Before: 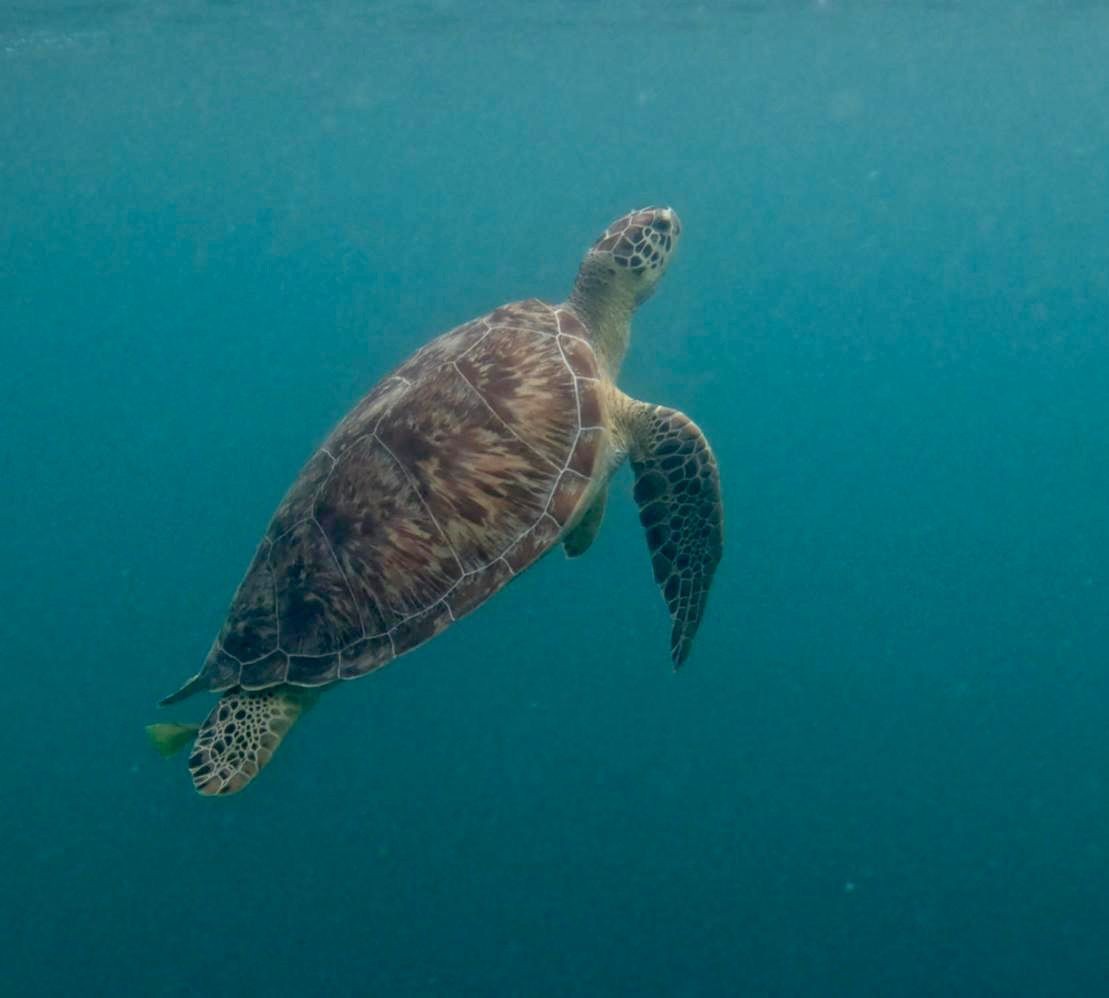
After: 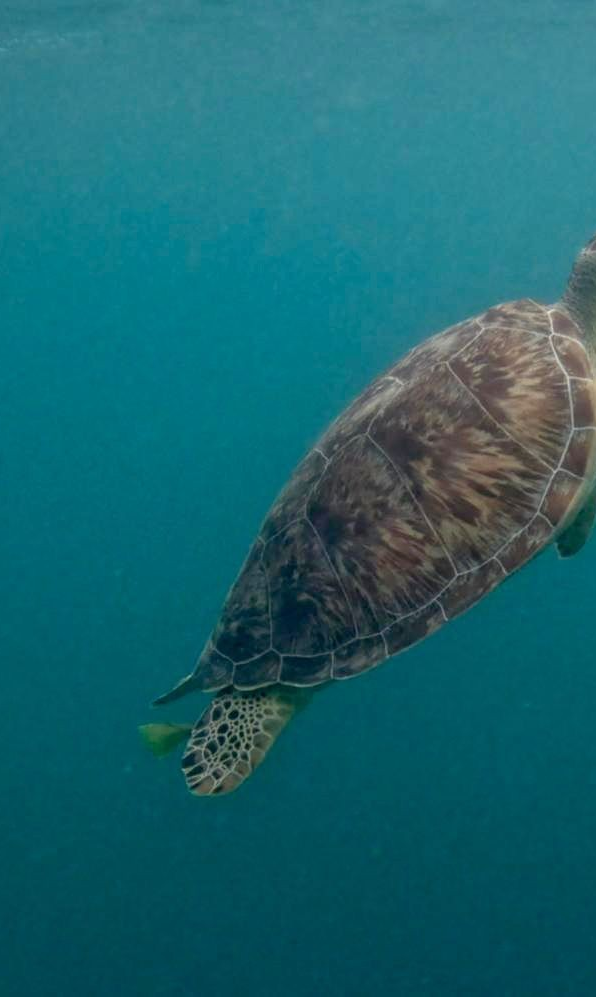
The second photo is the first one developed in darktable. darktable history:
crop: left 0.714%, right 45.486%, bottom 0.091%
